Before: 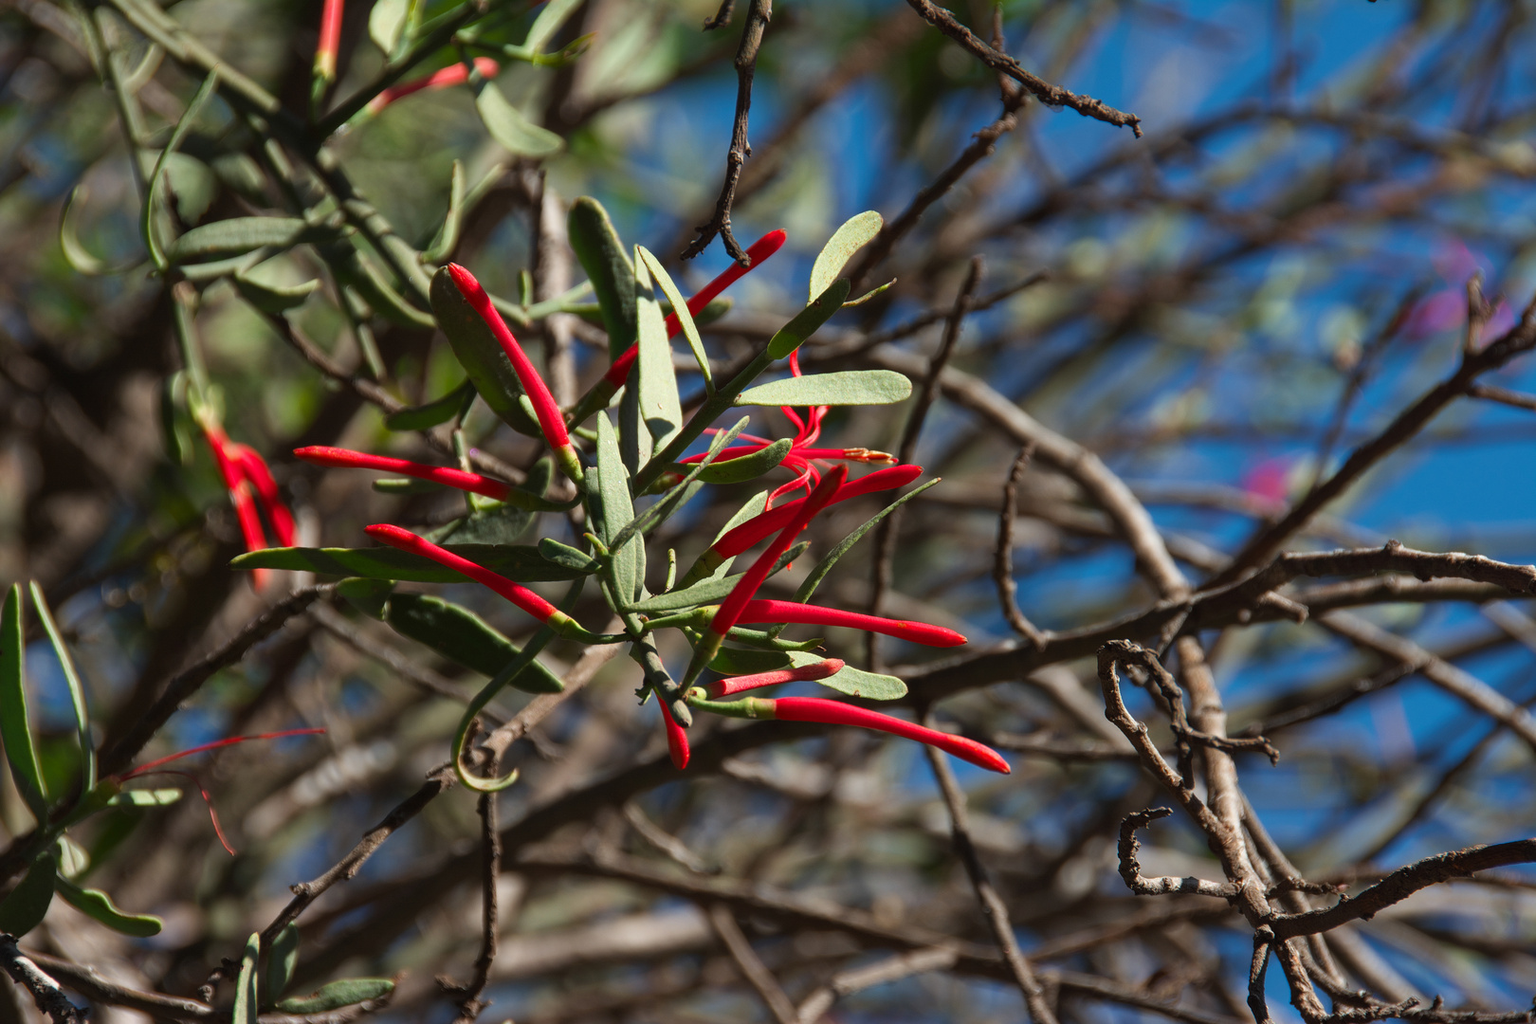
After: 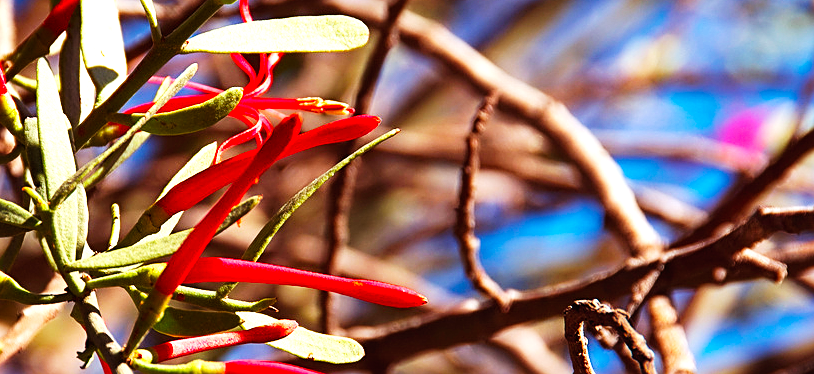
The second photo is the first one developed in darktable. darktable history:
base curve: curves: ch0 [(0, 0) (0.007, 0.004) (0.027, 0.03) (0.046, 0.07) (0.207, 0.54) (0.442, 0.872) (0.673, 0.972) (1, 1)], preserve colors none
shadows and highlights: shadows 24.5, highlights -78.15, soften with gaussian
color balance rgb: perceptual saturation grading › global saturation 20%, global vibrance 20%
rgb levels: mode RGB, independent channels, levels [[0, 0.474, 1], [0, 0.5, 1], [0, 0.5, 1]]
sharpen: on, module defaults
crop: left 36.607%, top 34.735%, right 13.146%, bottom 30.611%
levels: levels [0, 0.476, 0.951]
